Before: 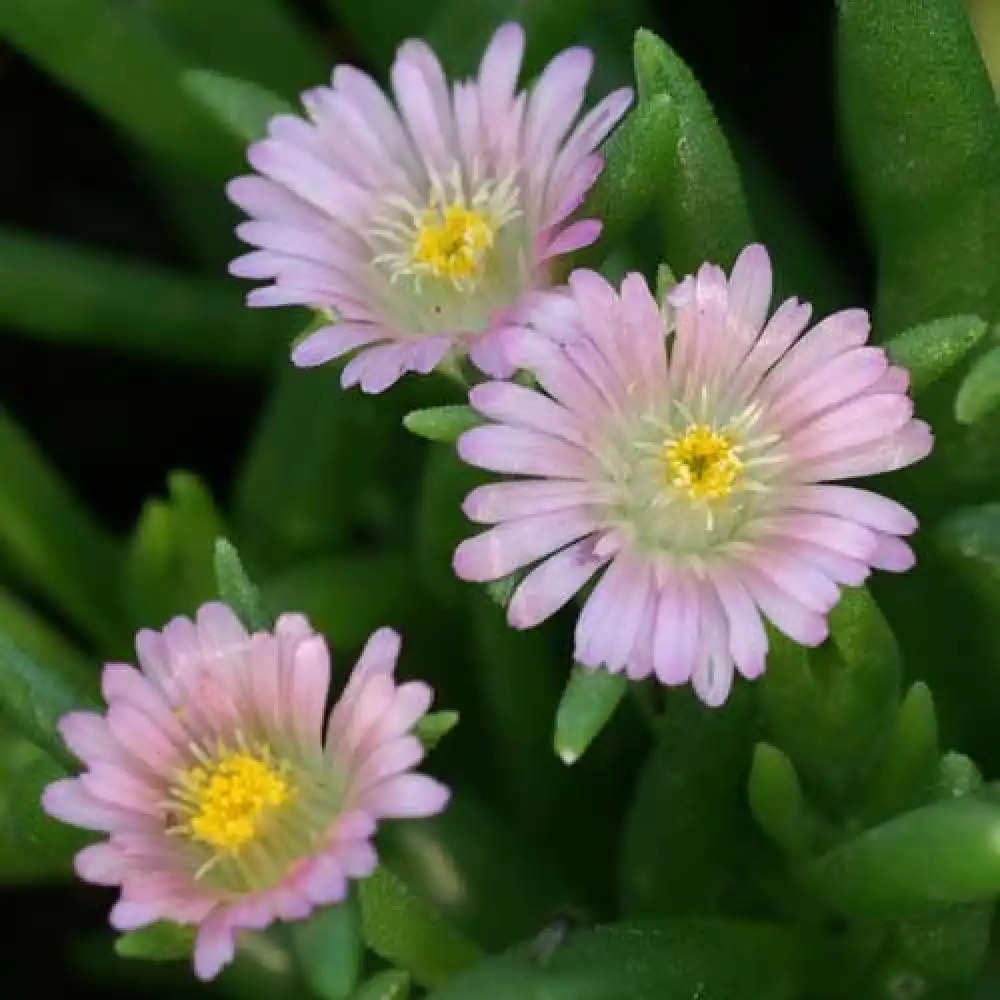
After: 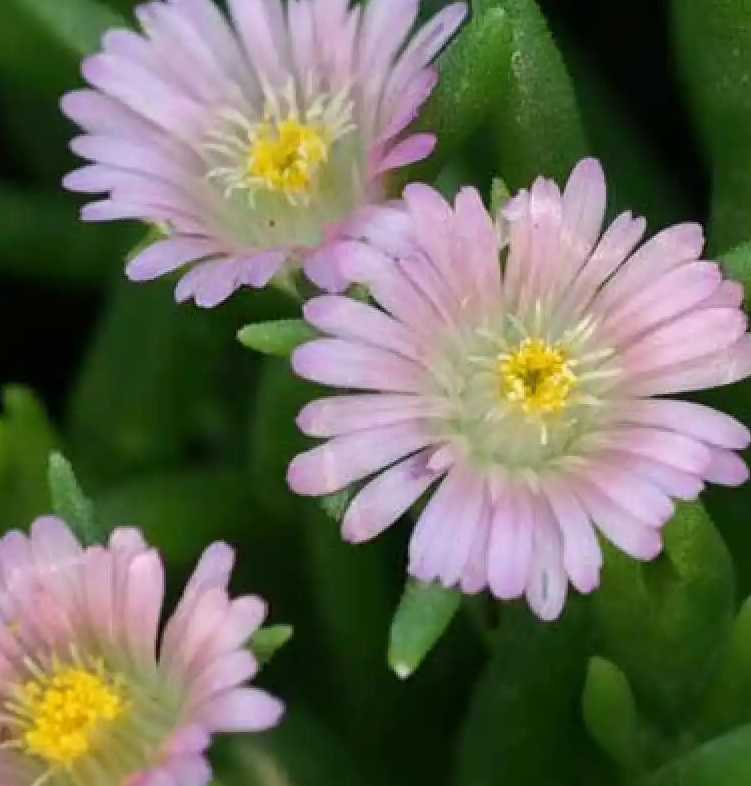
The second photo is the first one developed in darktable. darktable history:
crop: left 16.614%, top 8.624%, right 8.275%, bottom 12.681%
